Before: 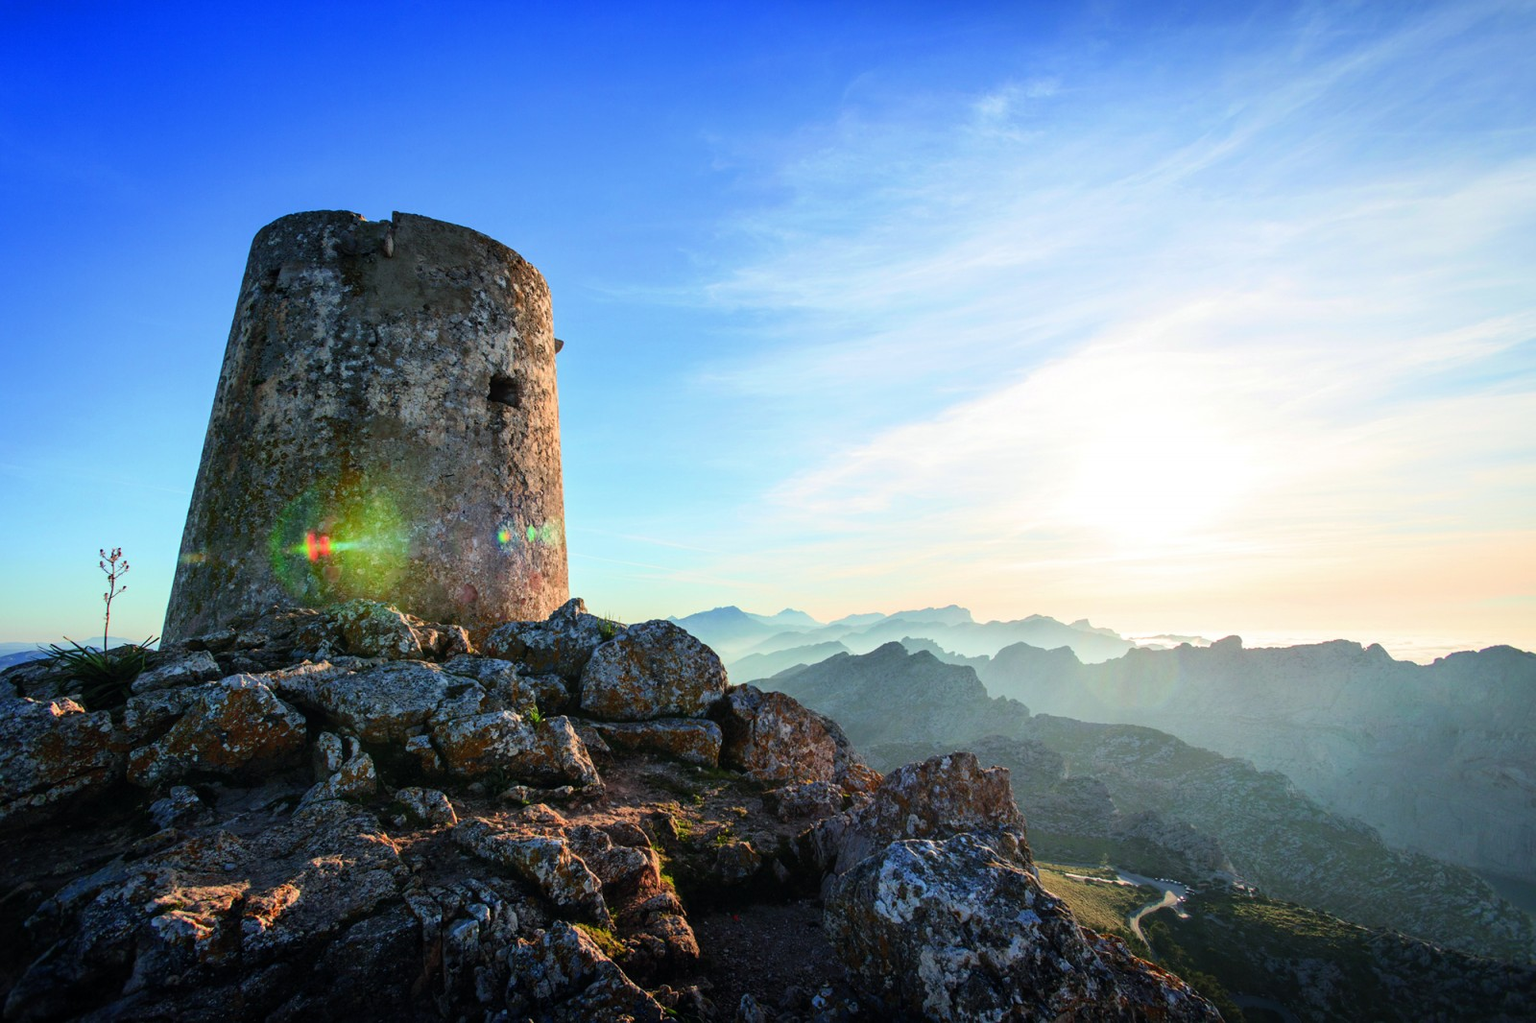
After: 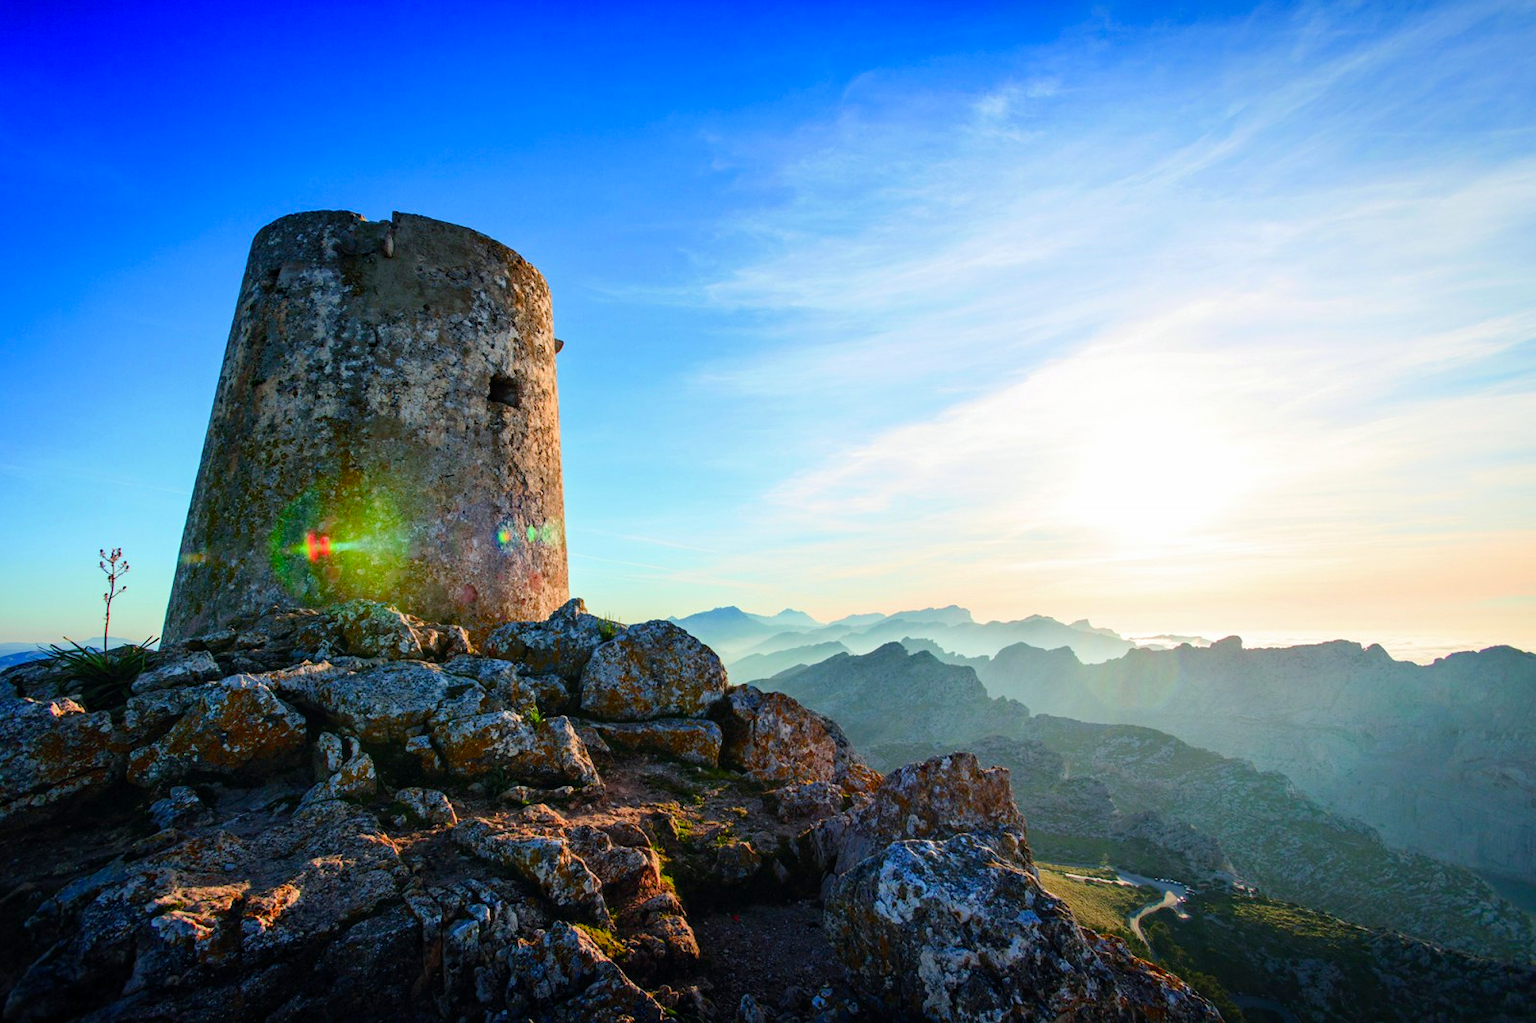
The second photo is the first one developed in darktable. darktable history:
color balance rgb: perceptual saturation grading › global saturation 20.592%, perceptual saturation grading › highlights -19.717%, perceptual saturation grading › shadows 29.625%, perceptual brilliance grading › global brilliance 2.626%, perceptual brilliance grading › highlights -3.016%, perceptual brilliance grading › shadows 3.057%
haze removal: compatibility mode true, adaptive false
